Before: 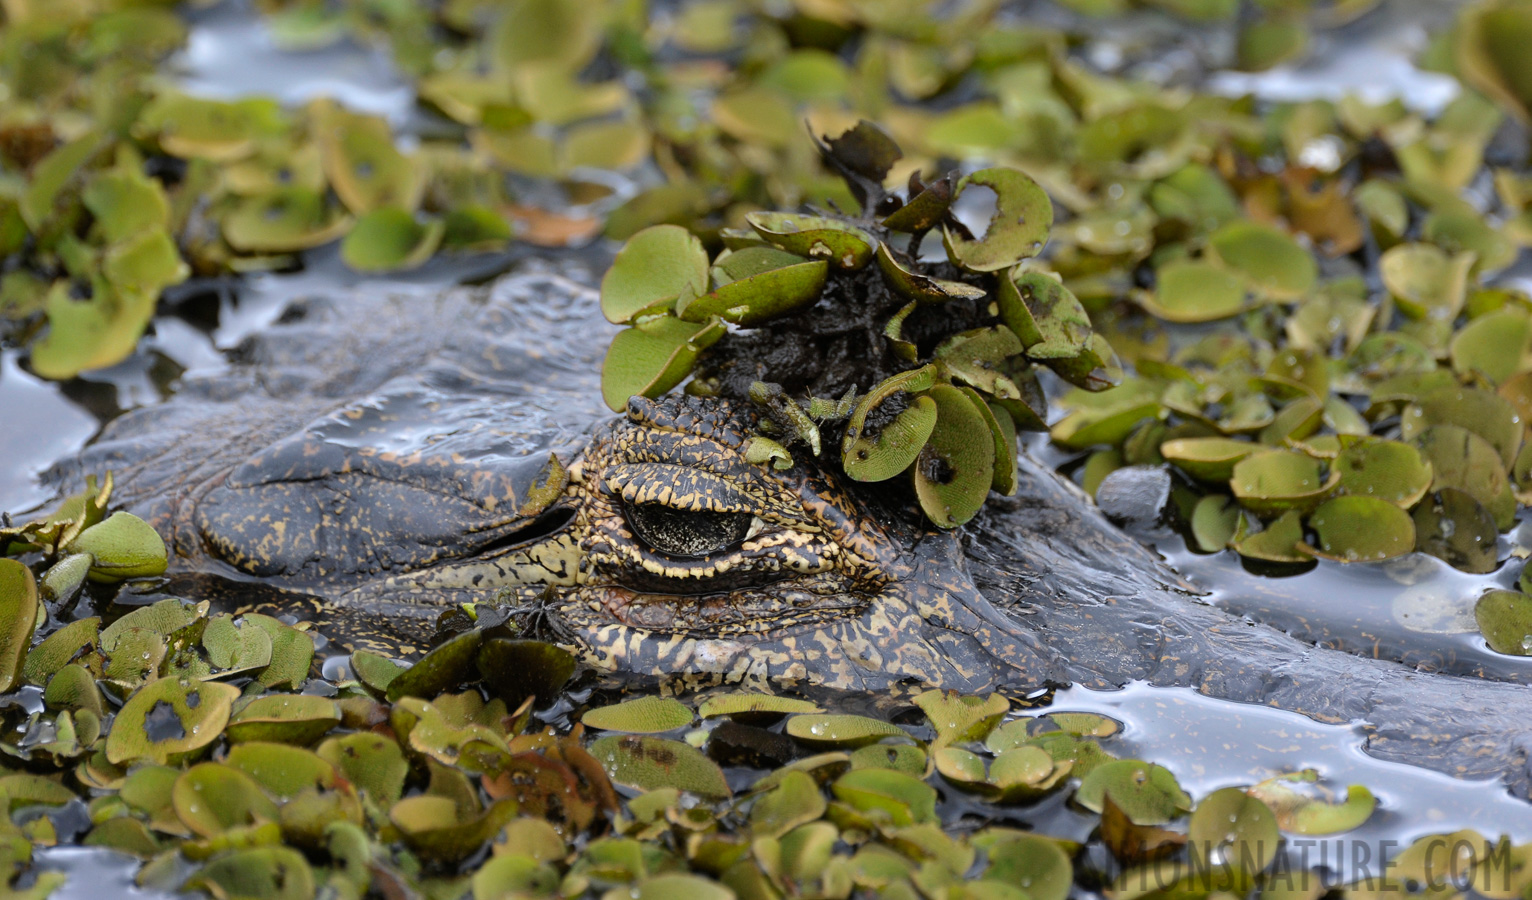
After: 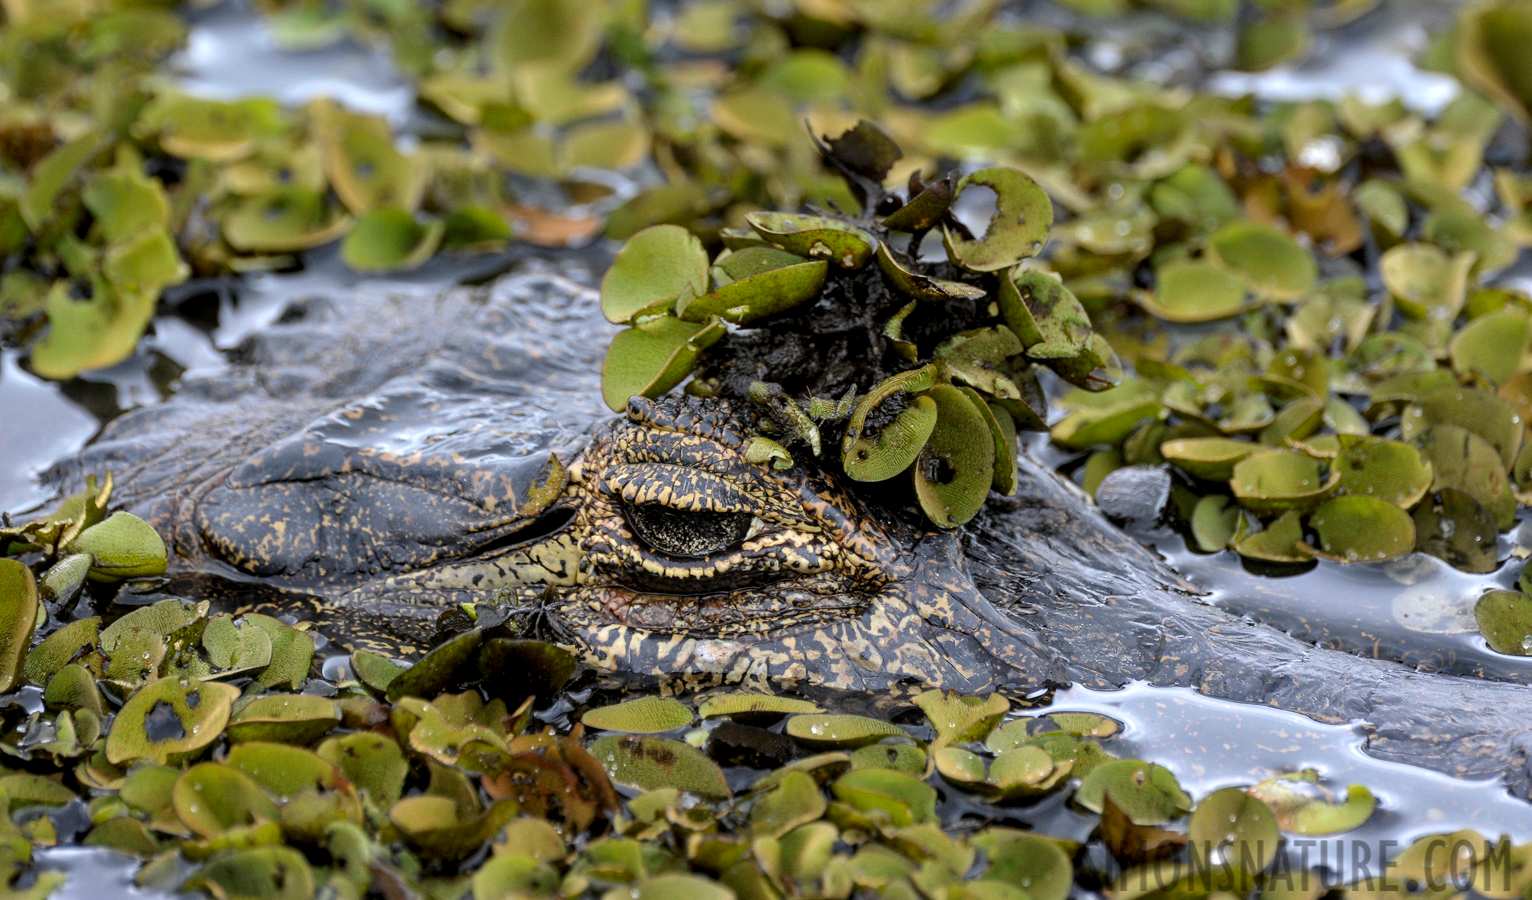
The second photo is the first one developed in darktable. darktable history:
local contrast: detail 130%
color balance rgb: perceptual saturation grading › global saturation 3.7%, global vibrance 5.56%, contrast 3.24%
